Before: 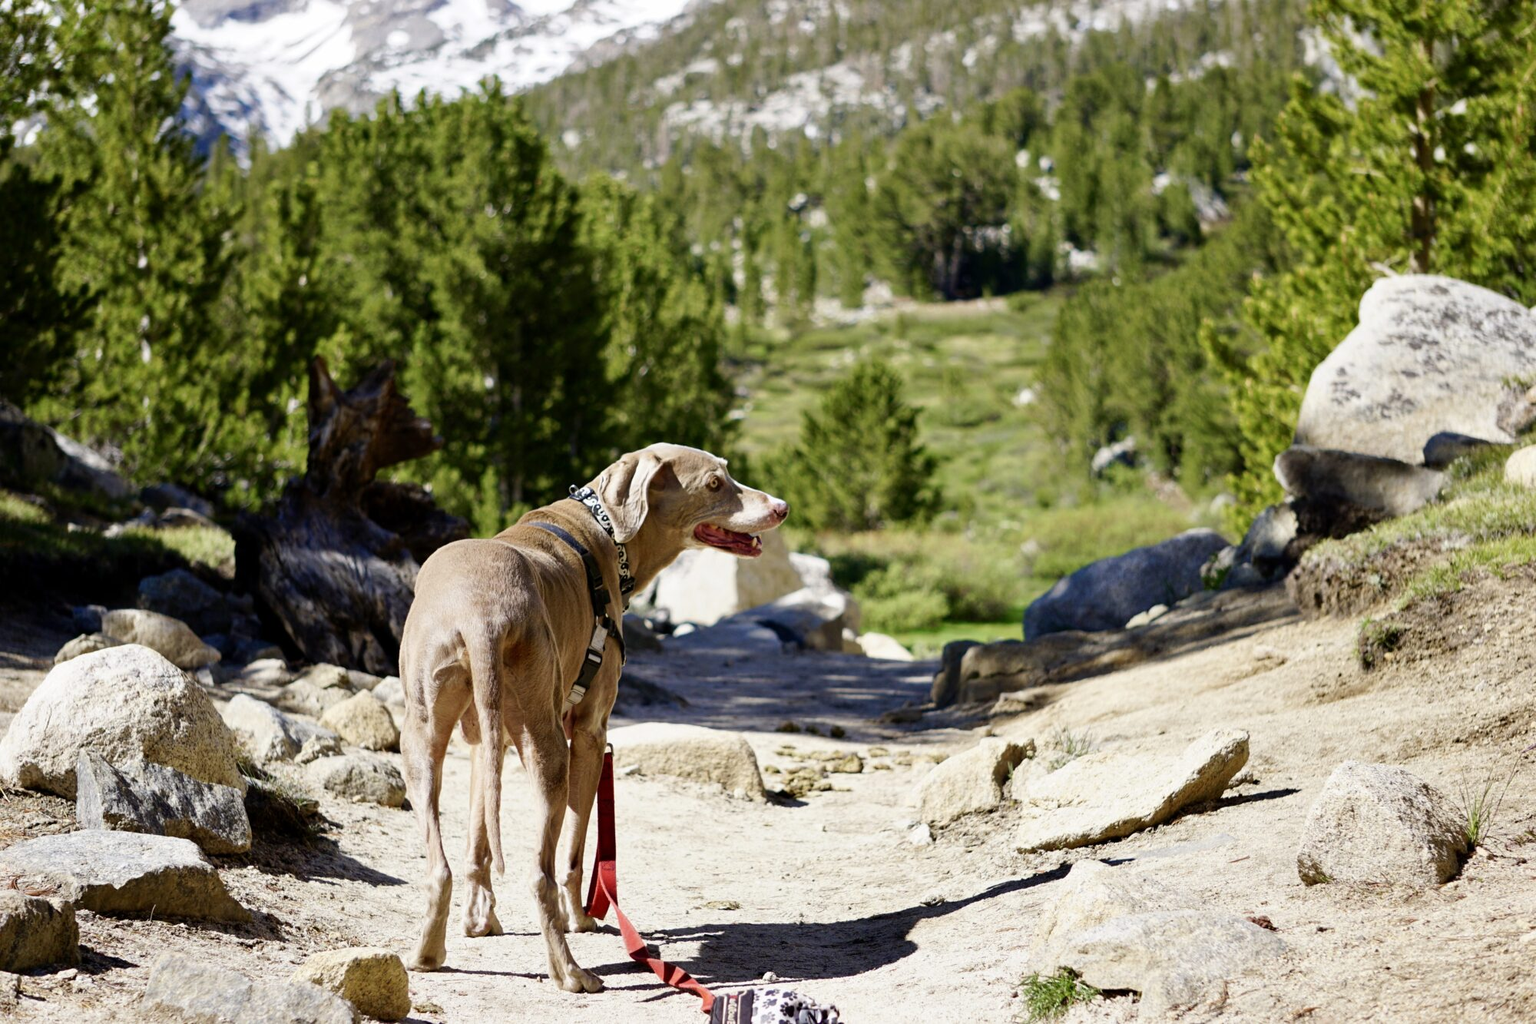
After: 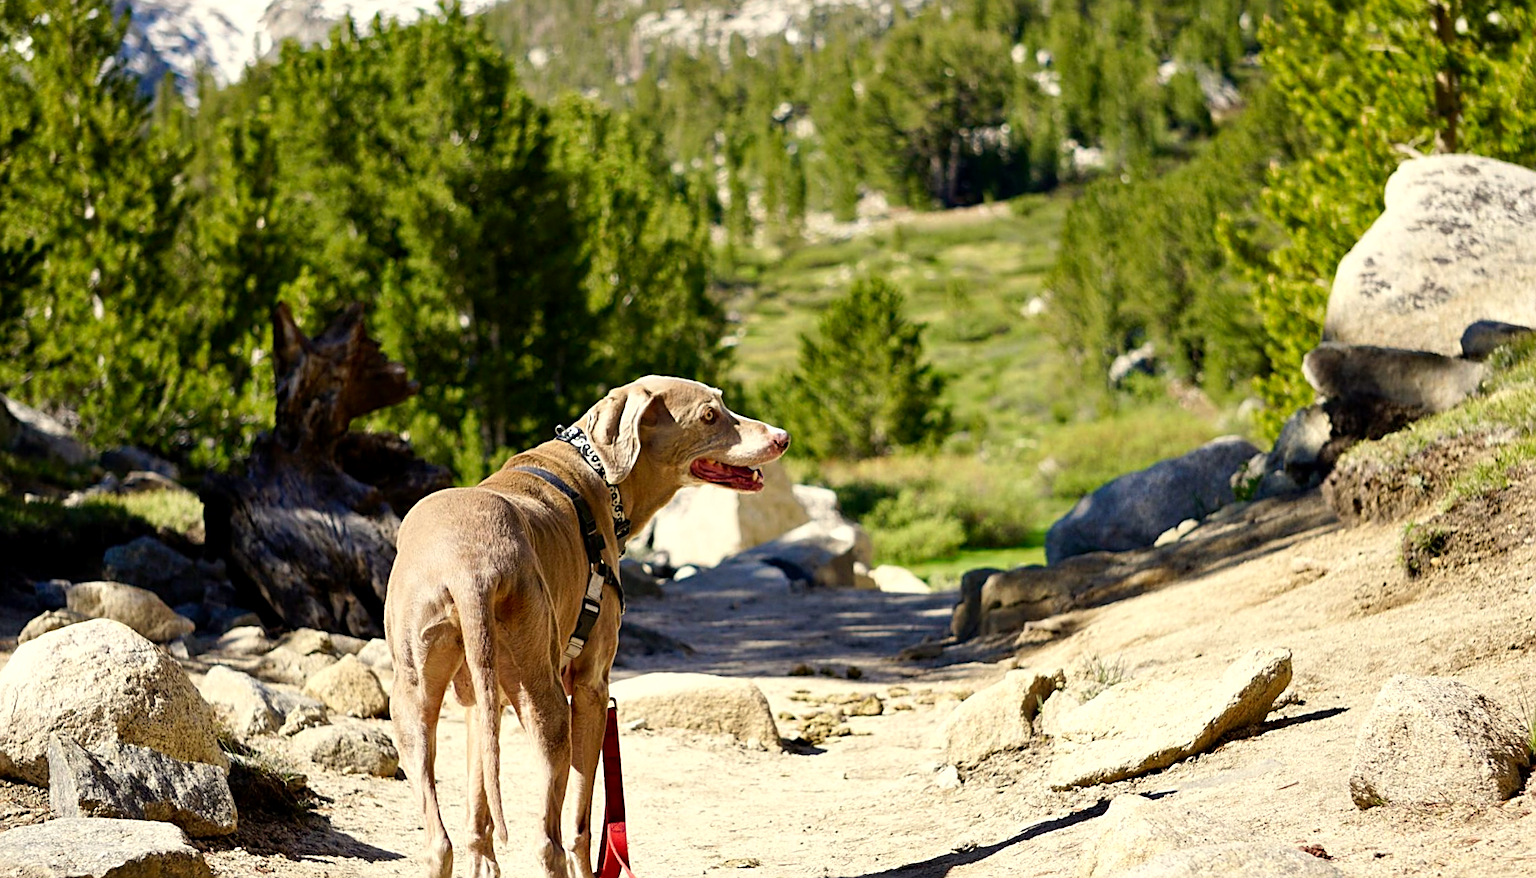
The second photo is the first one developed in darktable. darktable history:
sharpen: on, module defaults
white balance: red 1.029, blue 0.92
exposure: black level correction 0.001, exposure 0.5 EV, compensate exposure bias true, compensate highlight preservation false
crop: left 1.507%, top 6.147%, right 1.379%, bottom 6.637%
rotate and perspective: rotation -3°, crop left 0.031, crop right 0.968, crop top 0.07, crop bottom 0.93
